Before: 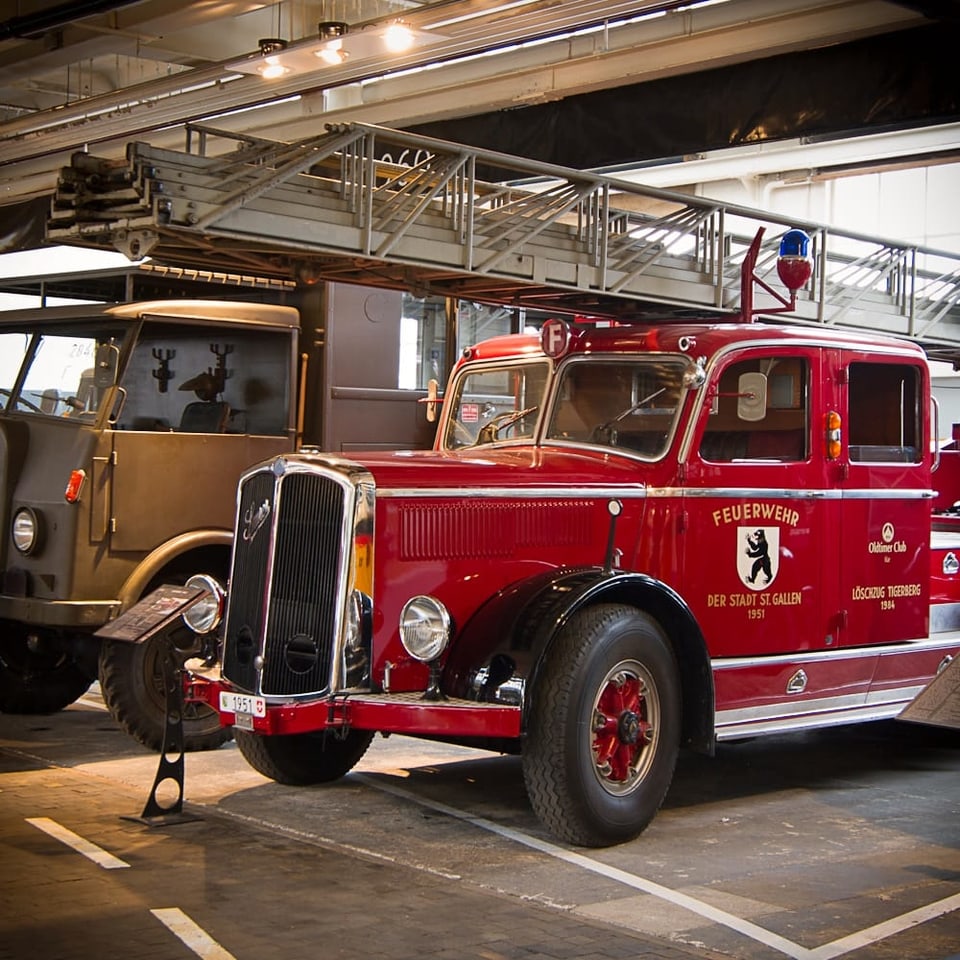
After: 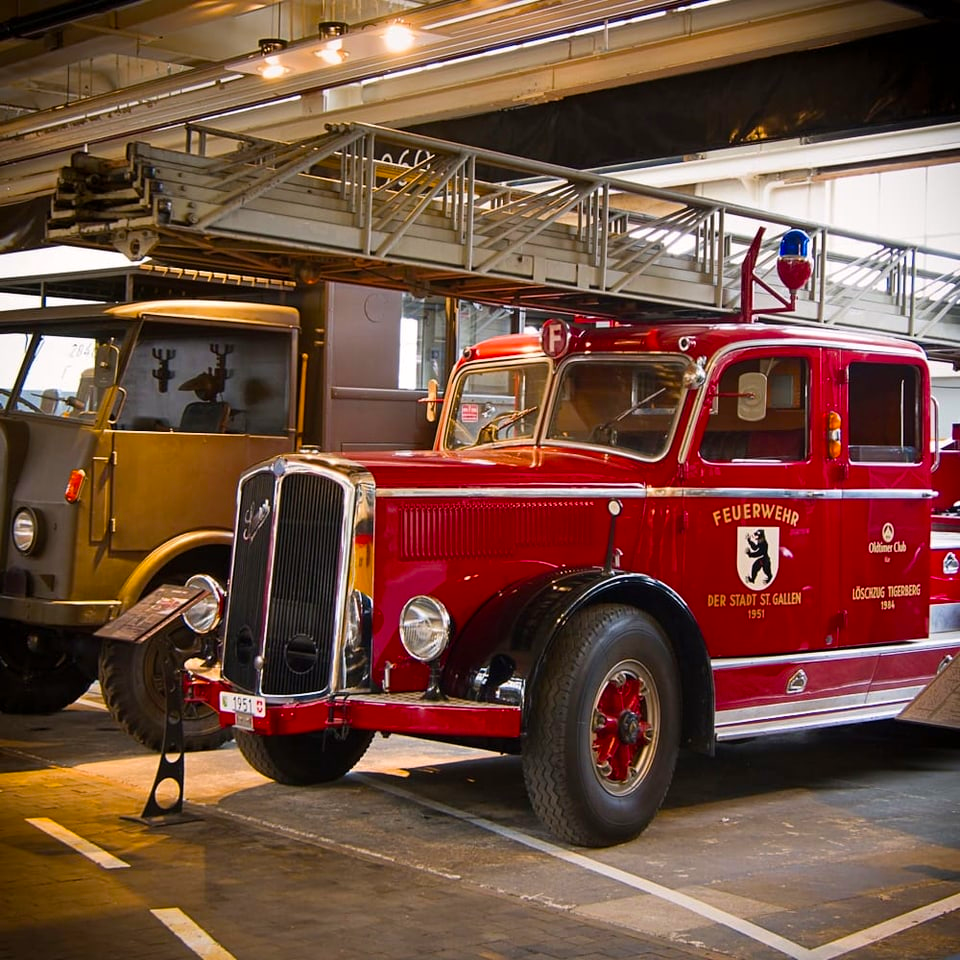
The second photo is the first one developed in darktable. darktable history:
color balance rgb: highlights gain › chroma 0.267%, highlights gain › hue 331.31°, linear chroma grading › global chroma 9.731%, perceptual saturation grading › global saturation 30.2%
